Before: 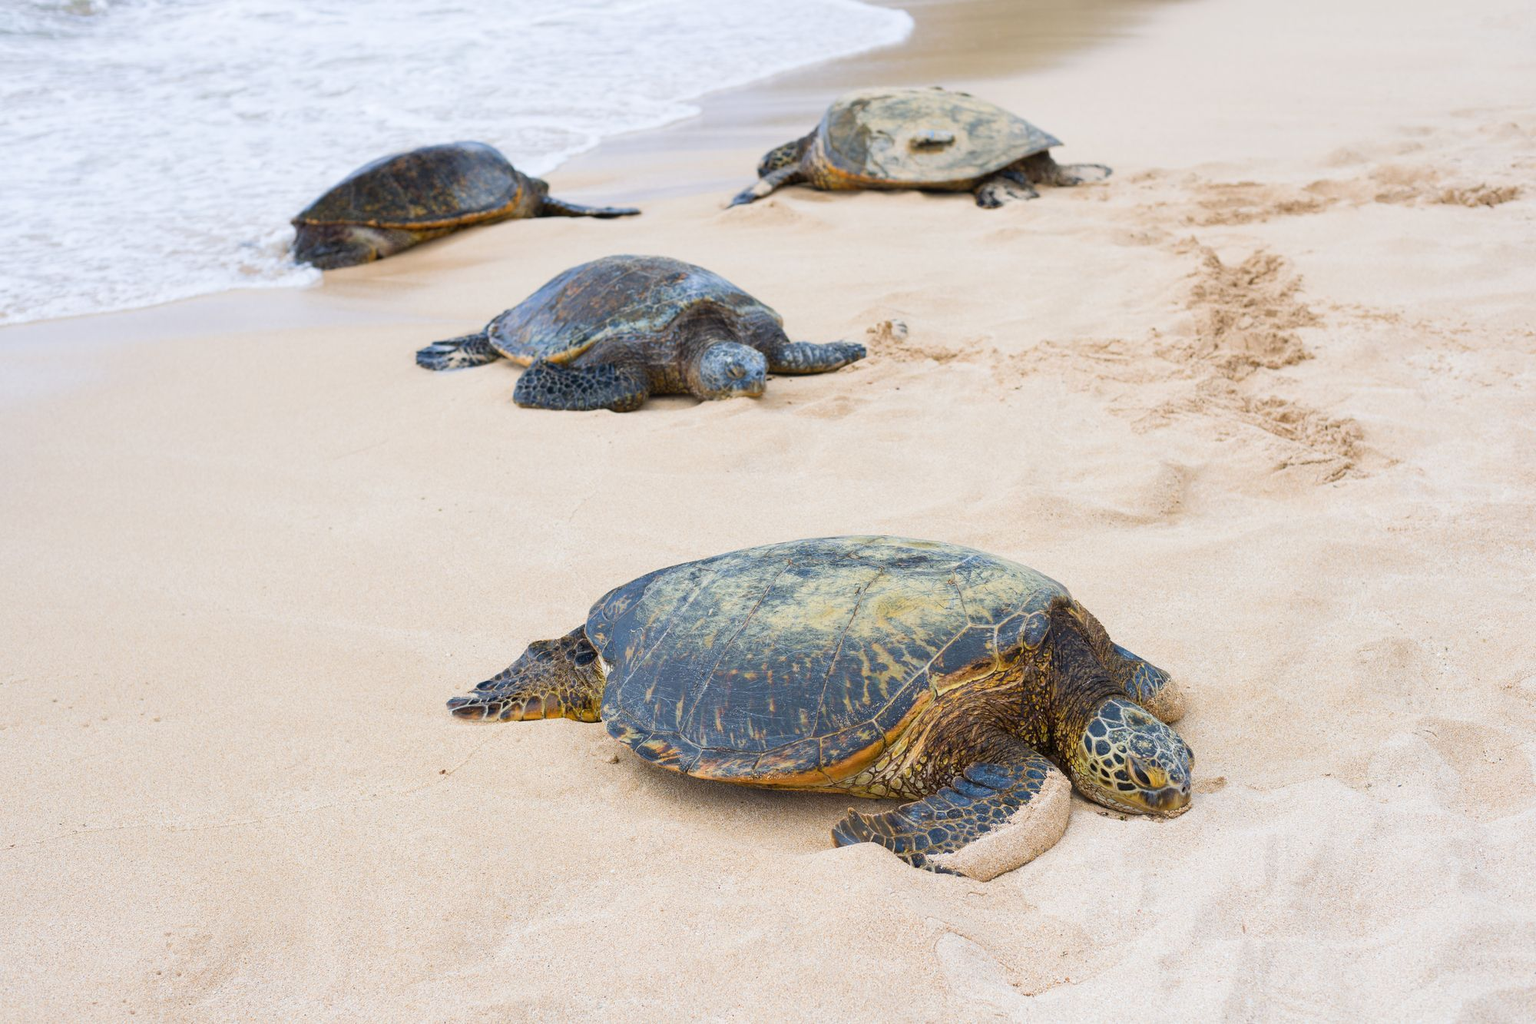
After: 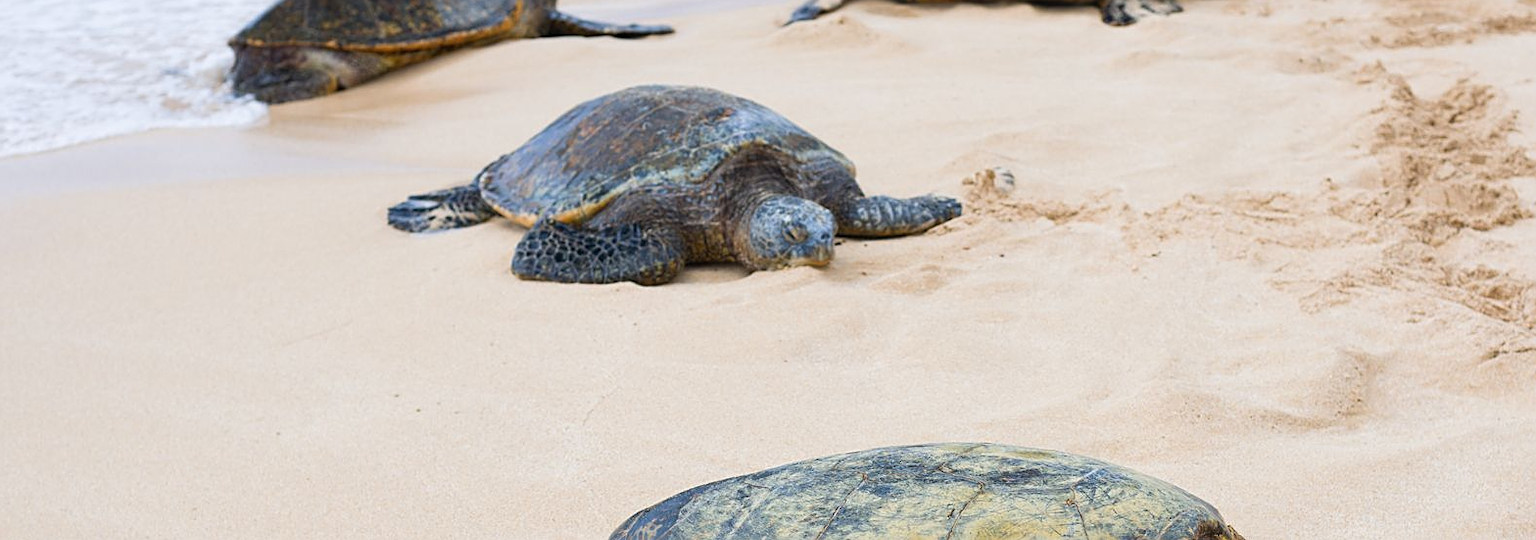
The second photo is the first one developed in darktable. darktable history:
crop: left 7.315%, top 18.419%, right 14.274%, bottom 40.143%
sharpen: on, module defaults
